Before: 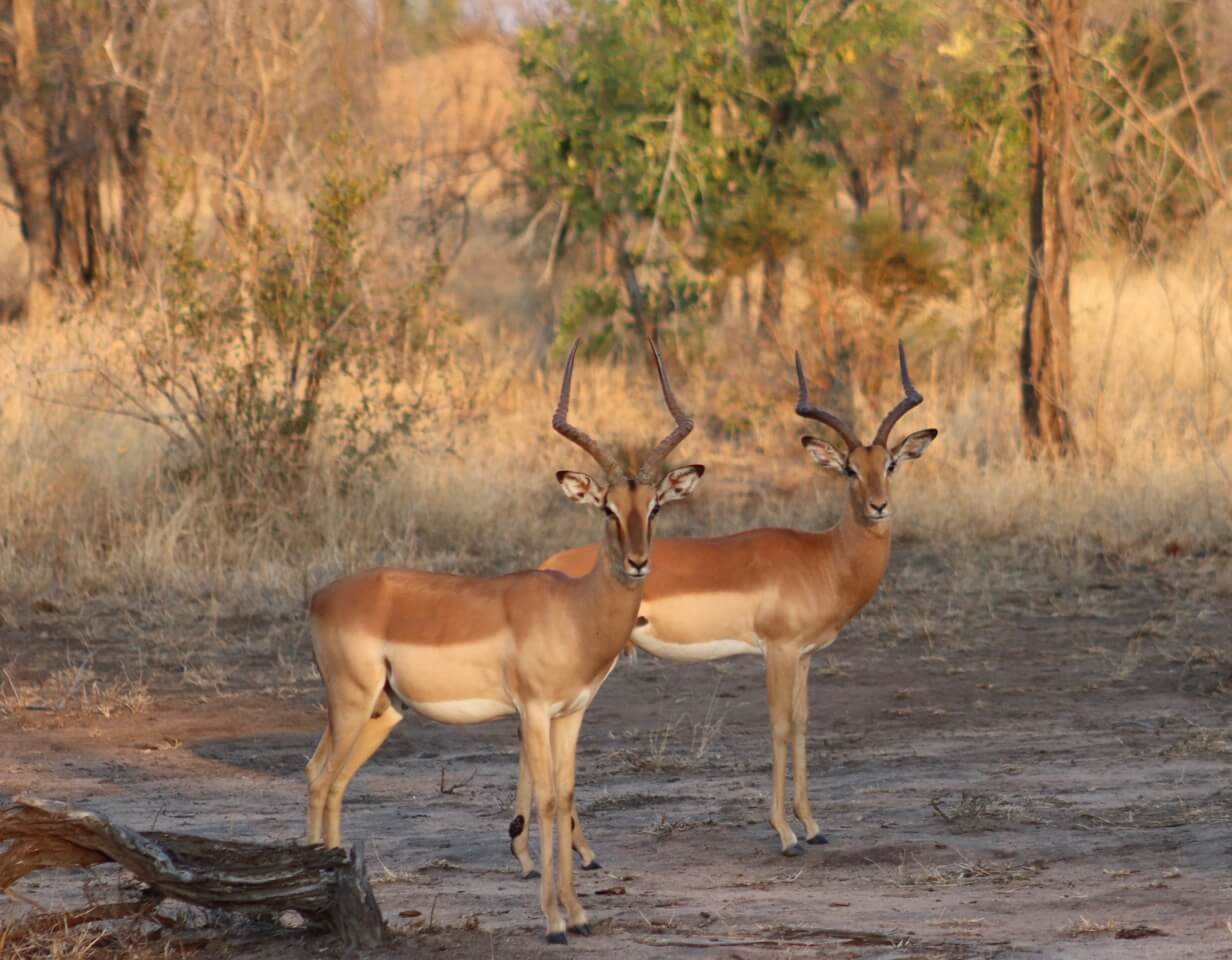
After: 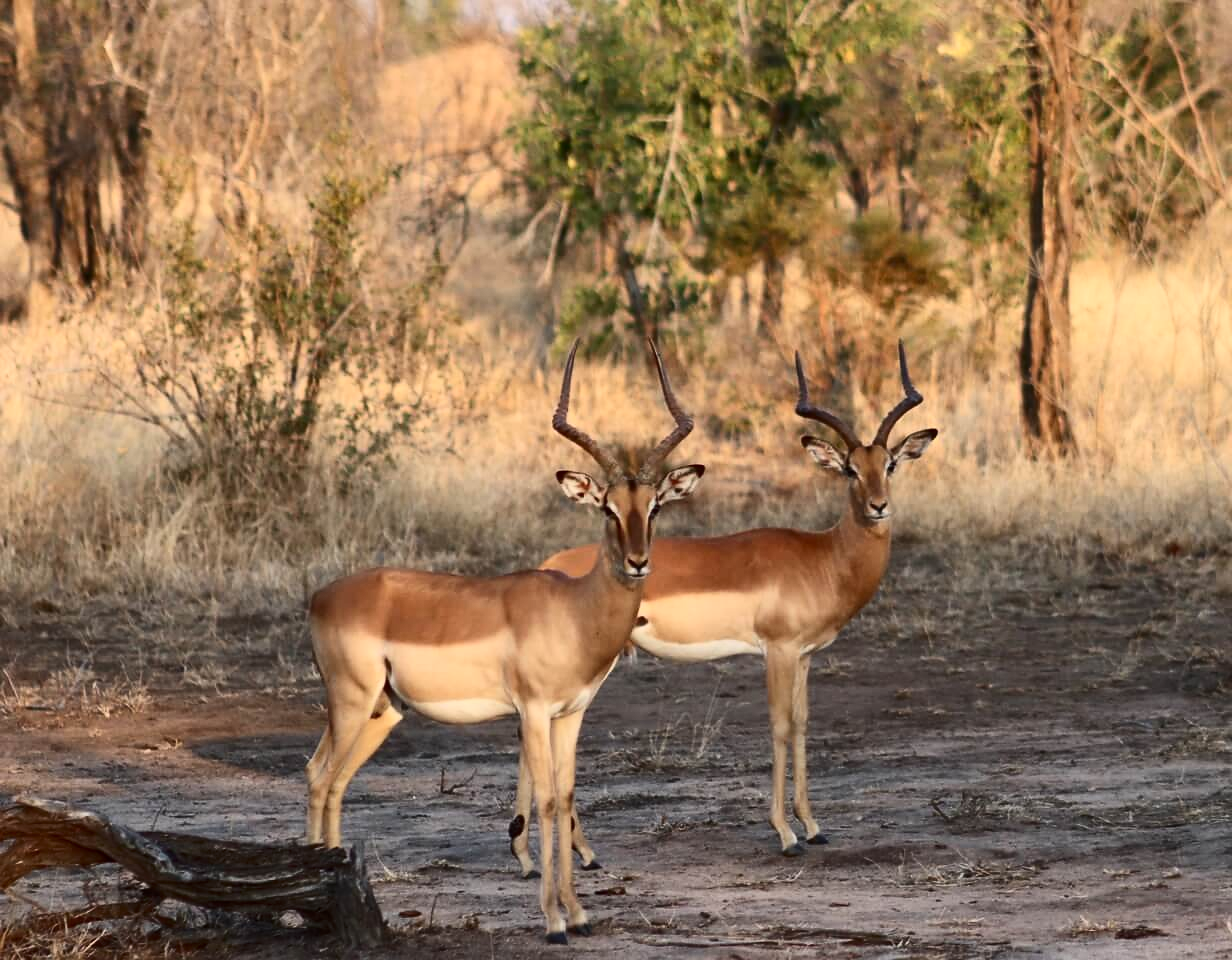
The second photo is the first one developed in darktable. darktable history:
contrast brightness saturation: contrast 0.287
sharpen: radius 1.011, threshold 0.95
